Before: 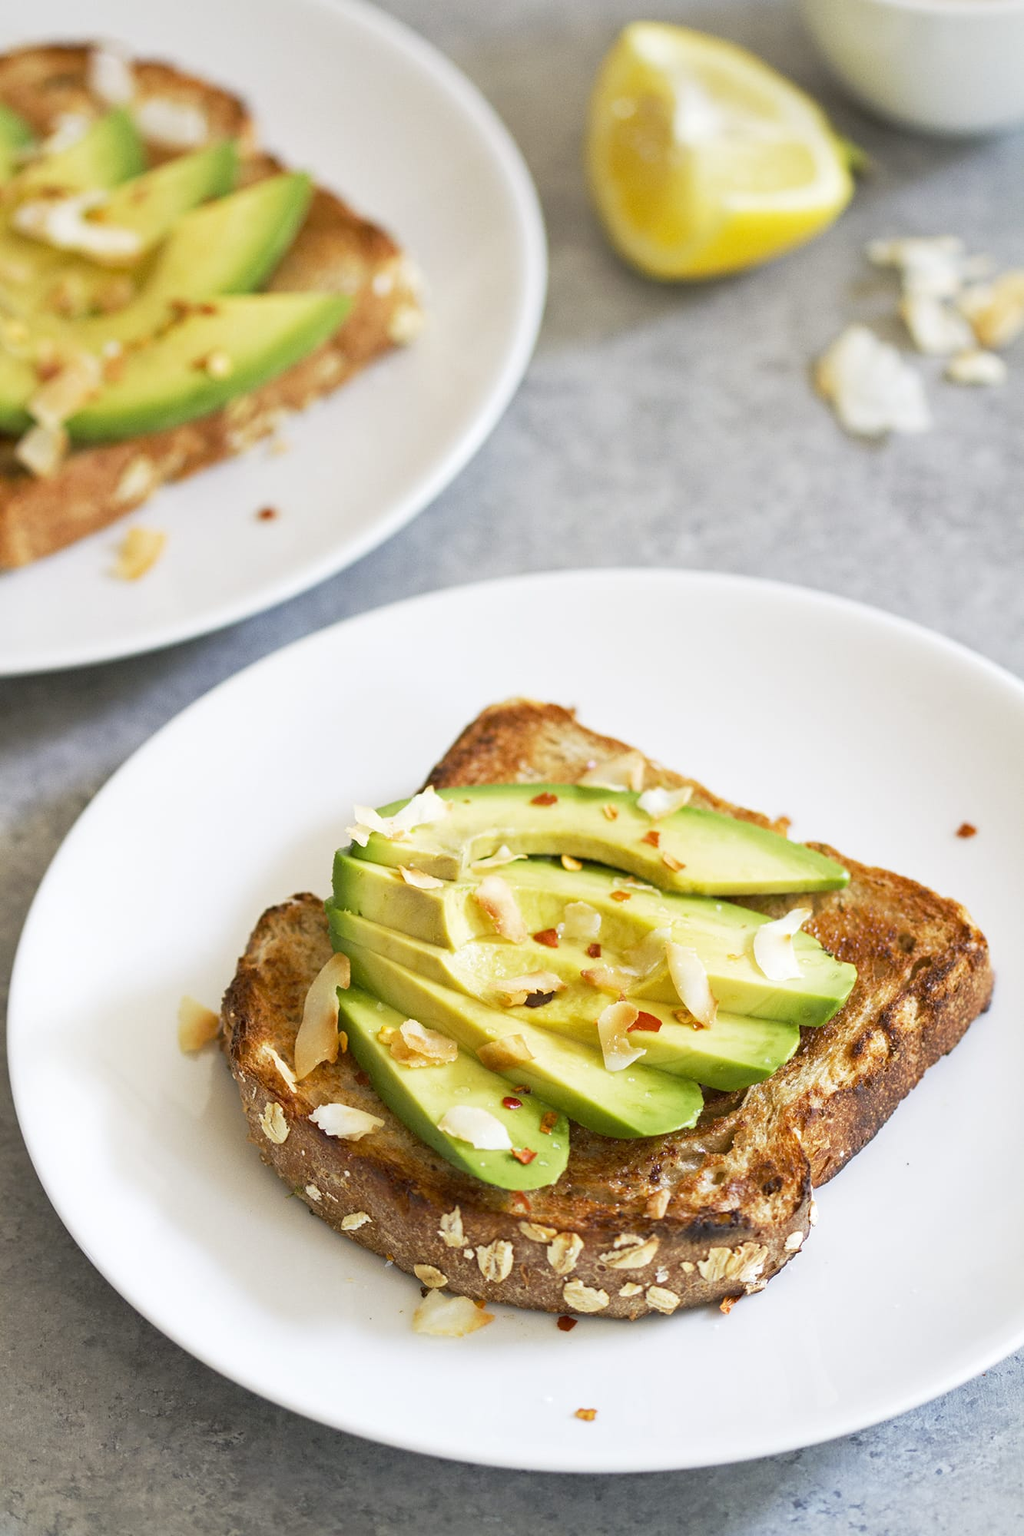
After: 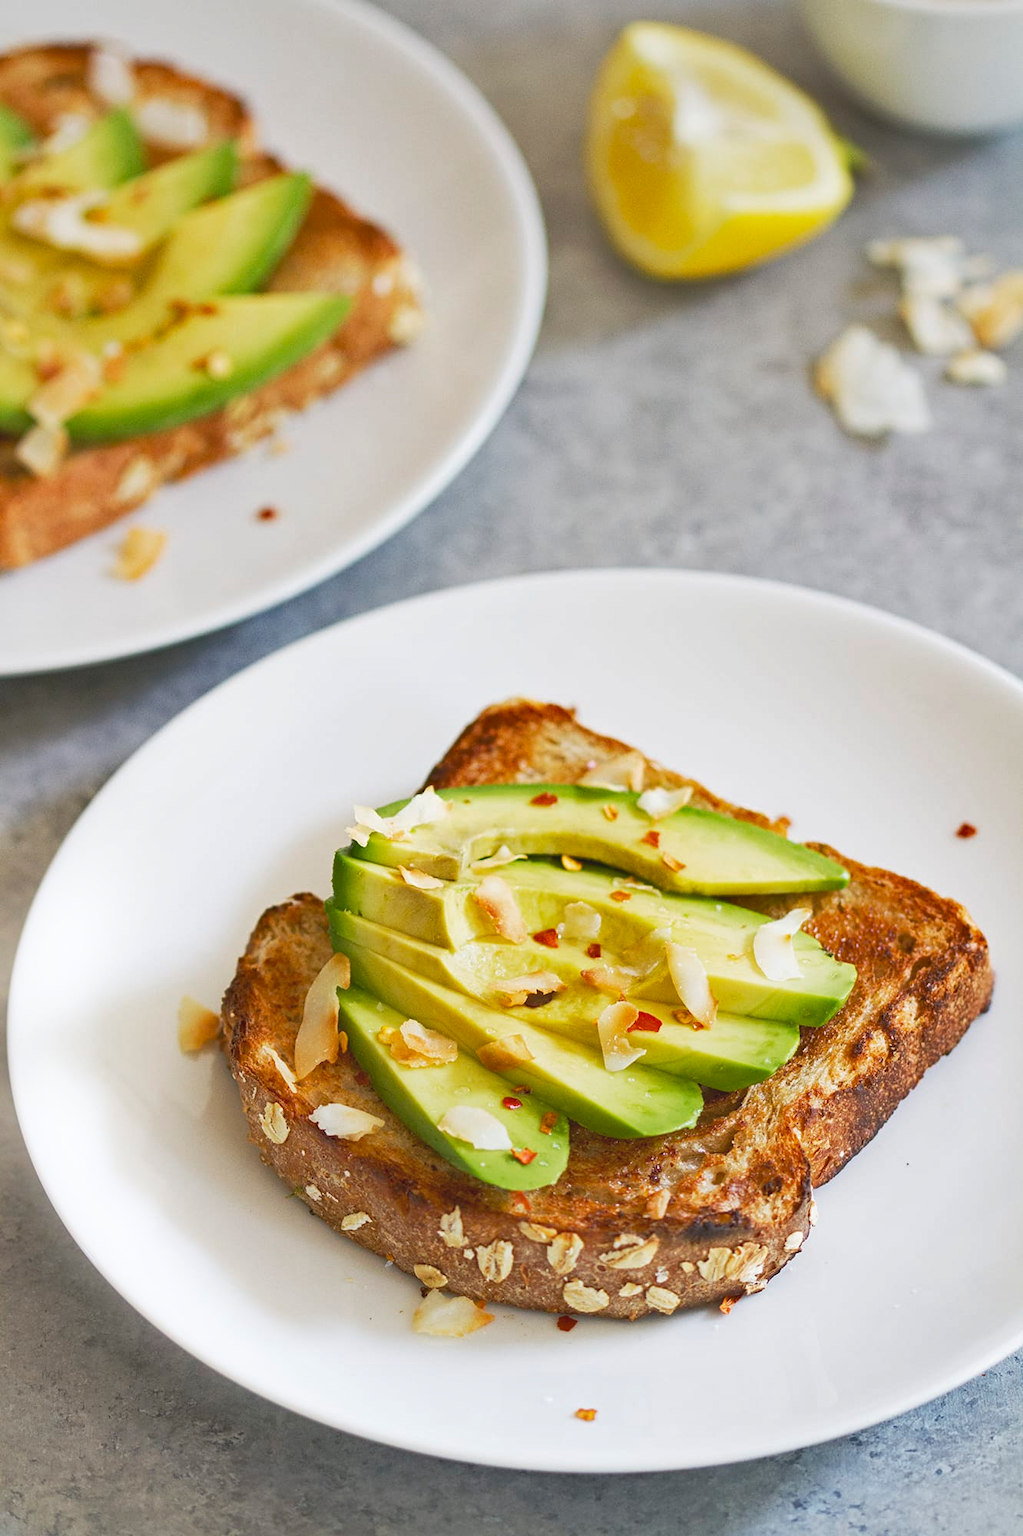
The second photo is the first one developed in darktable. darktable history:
contrast equalizer: y [[0.439, 0.44, 0.442, 0.457, 0.493, 0.498], [0.5 ×6], [0.5 ×6], [0 ×6], [0 ×6]], mix 0.76
shadows and highlights: shadows 22.7, highlights -48.71, soften with gaussian
bloom: size 9%, threshold 100%, strength 7%
